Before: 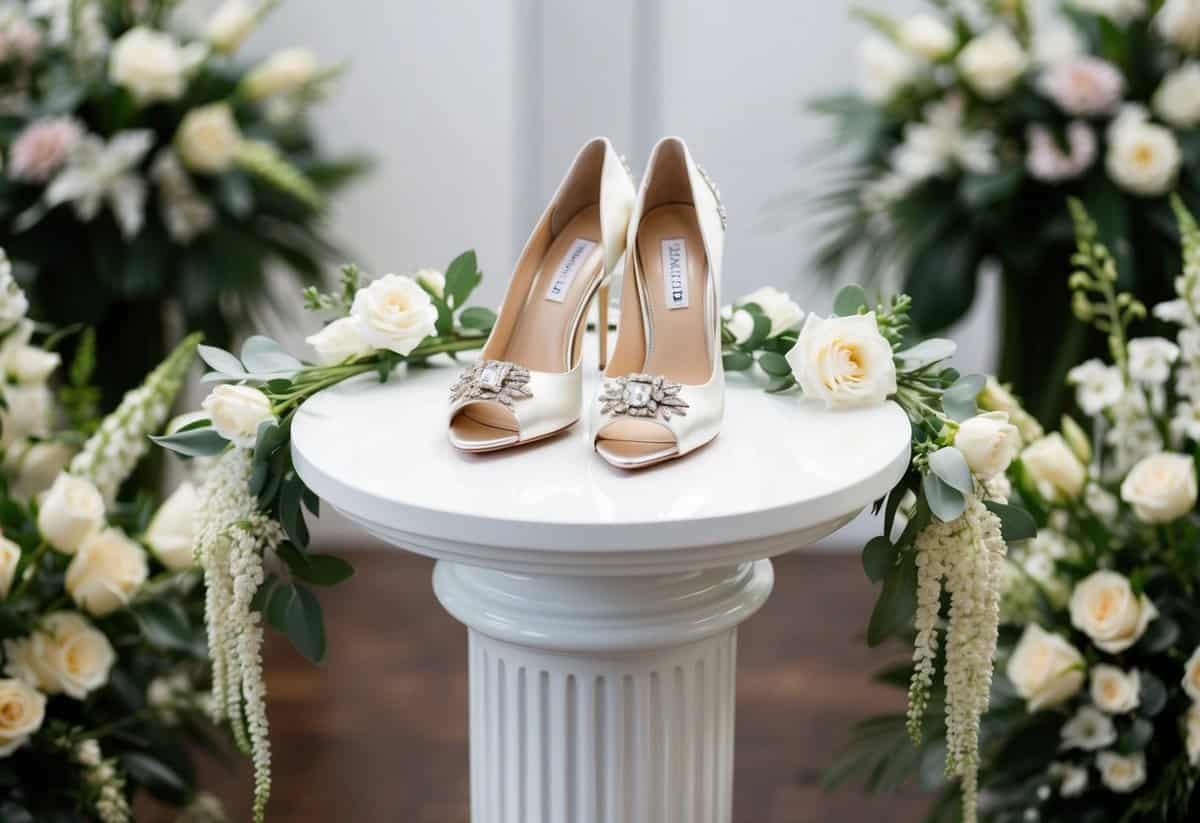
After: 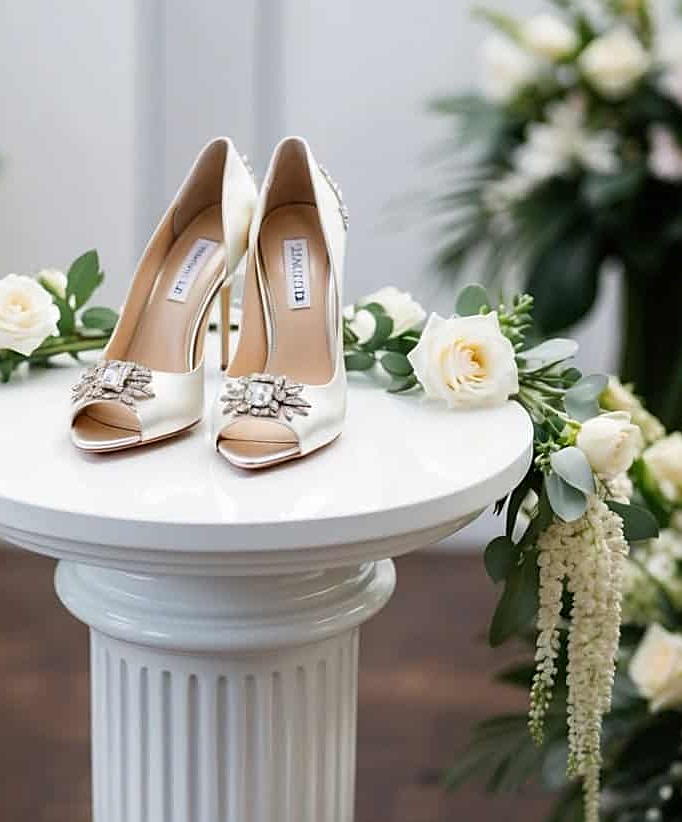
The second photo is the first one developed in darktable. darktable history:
sharpen: on, module defaults
crop: left 31.522%, top 0.012%, right 11.617%
